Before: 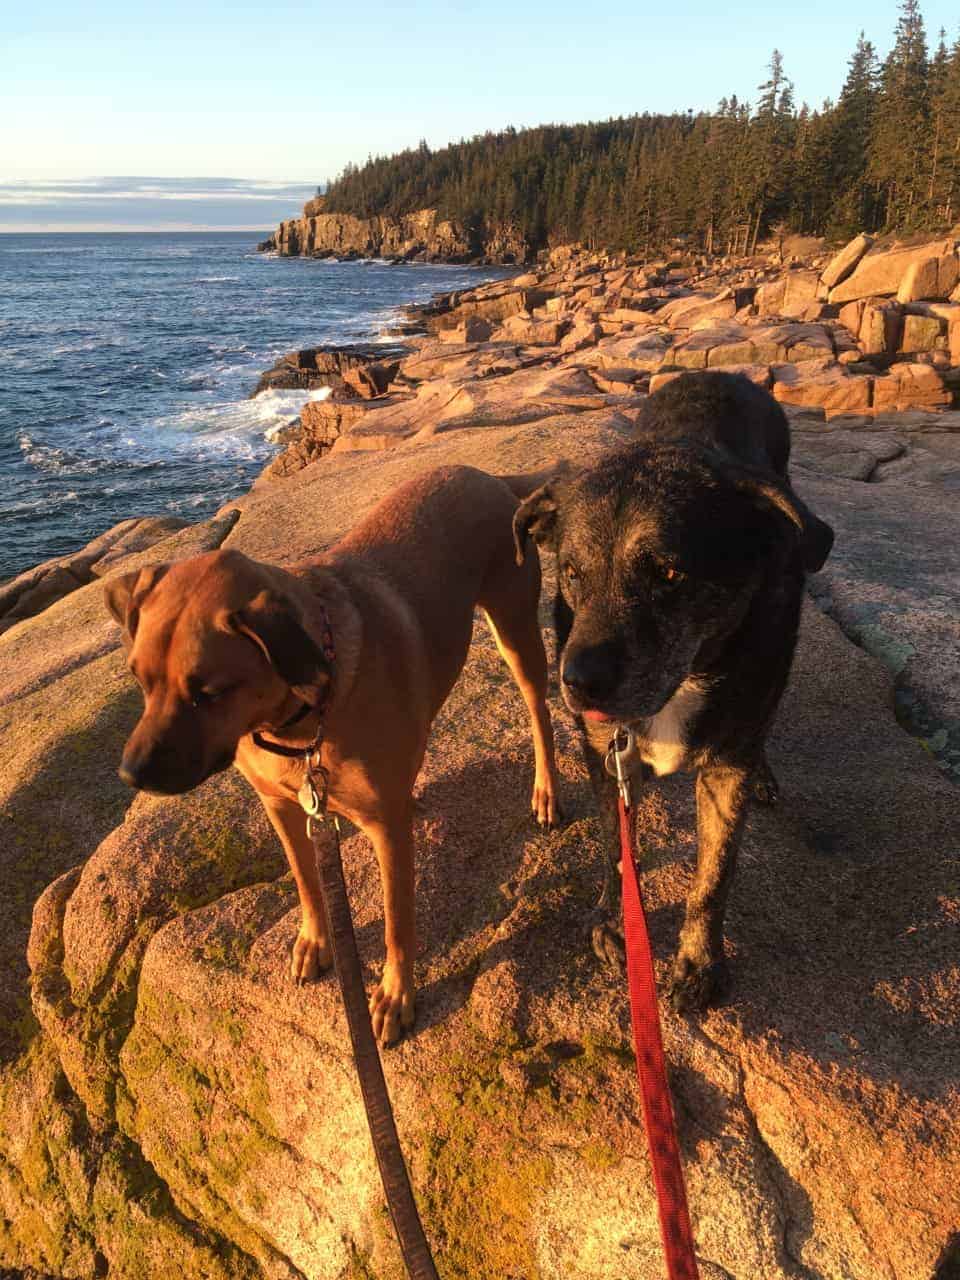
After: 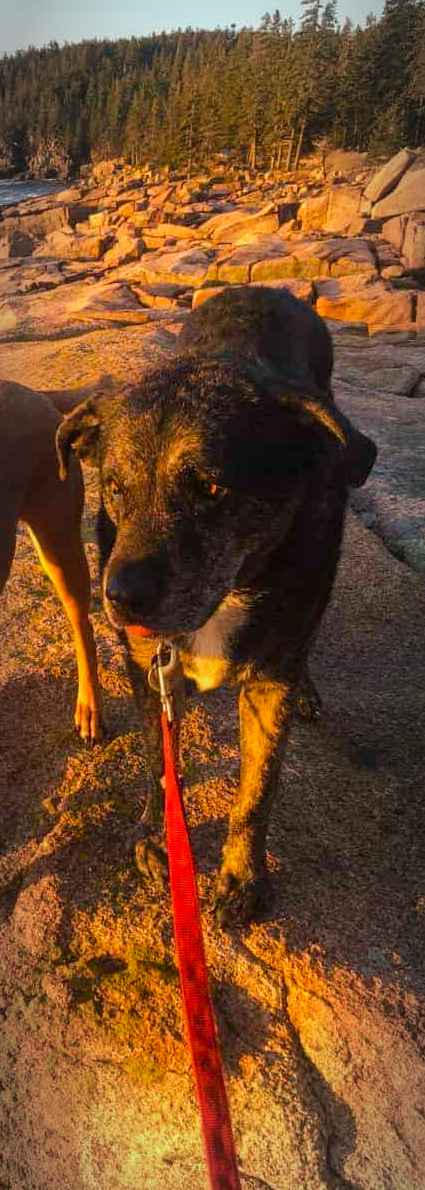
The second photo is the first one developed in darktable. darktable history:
color balance rgb: perceptual saturation grading › global saturation 25%, perceptual brilliance grading › mid-tones 10%, perceptual brilliance grading › shadows 15%, global vibrance 20%
local contrast: detail 110%
crop: left 47.628%, top 6.643%, right 7.874%
vignetting: automatic ratio true
